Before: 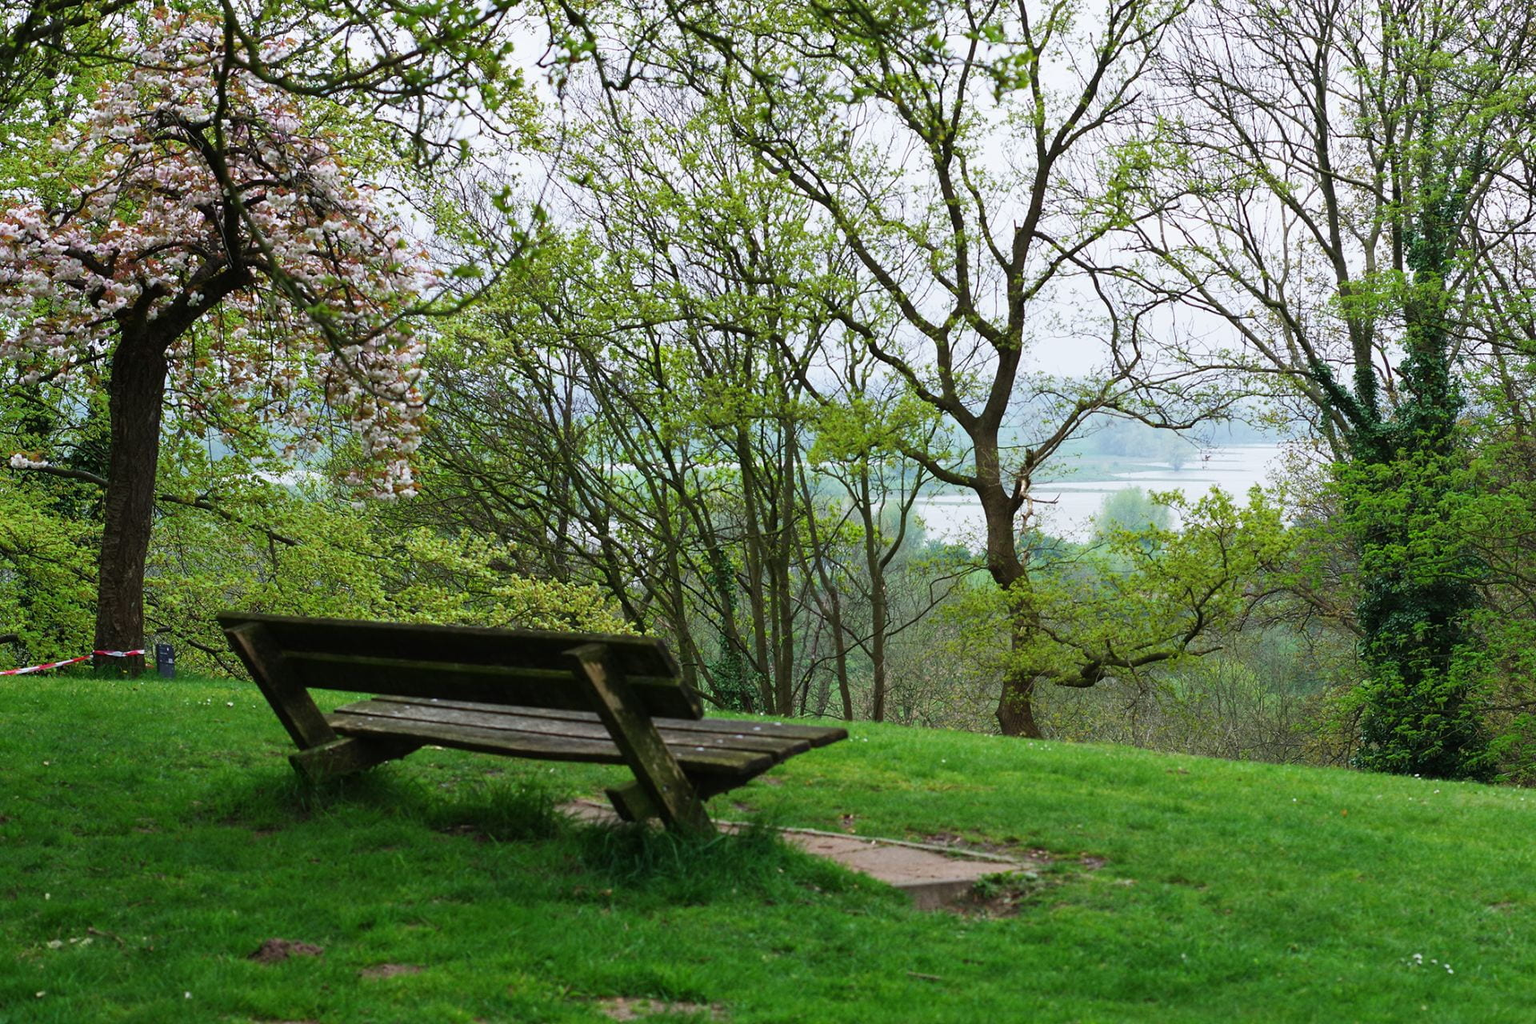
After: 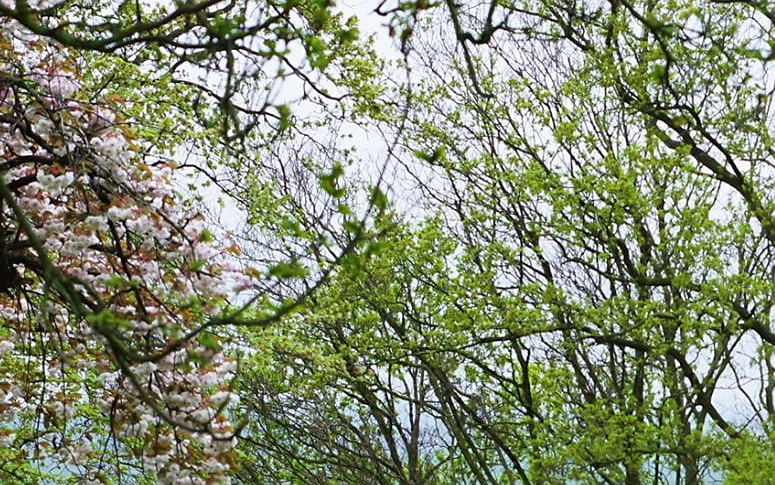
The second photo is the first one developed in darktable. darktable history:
crop: left 15.451%, top 5.429%, right 44.166%, bottom 56.608%
sharpen: amount 0.205
